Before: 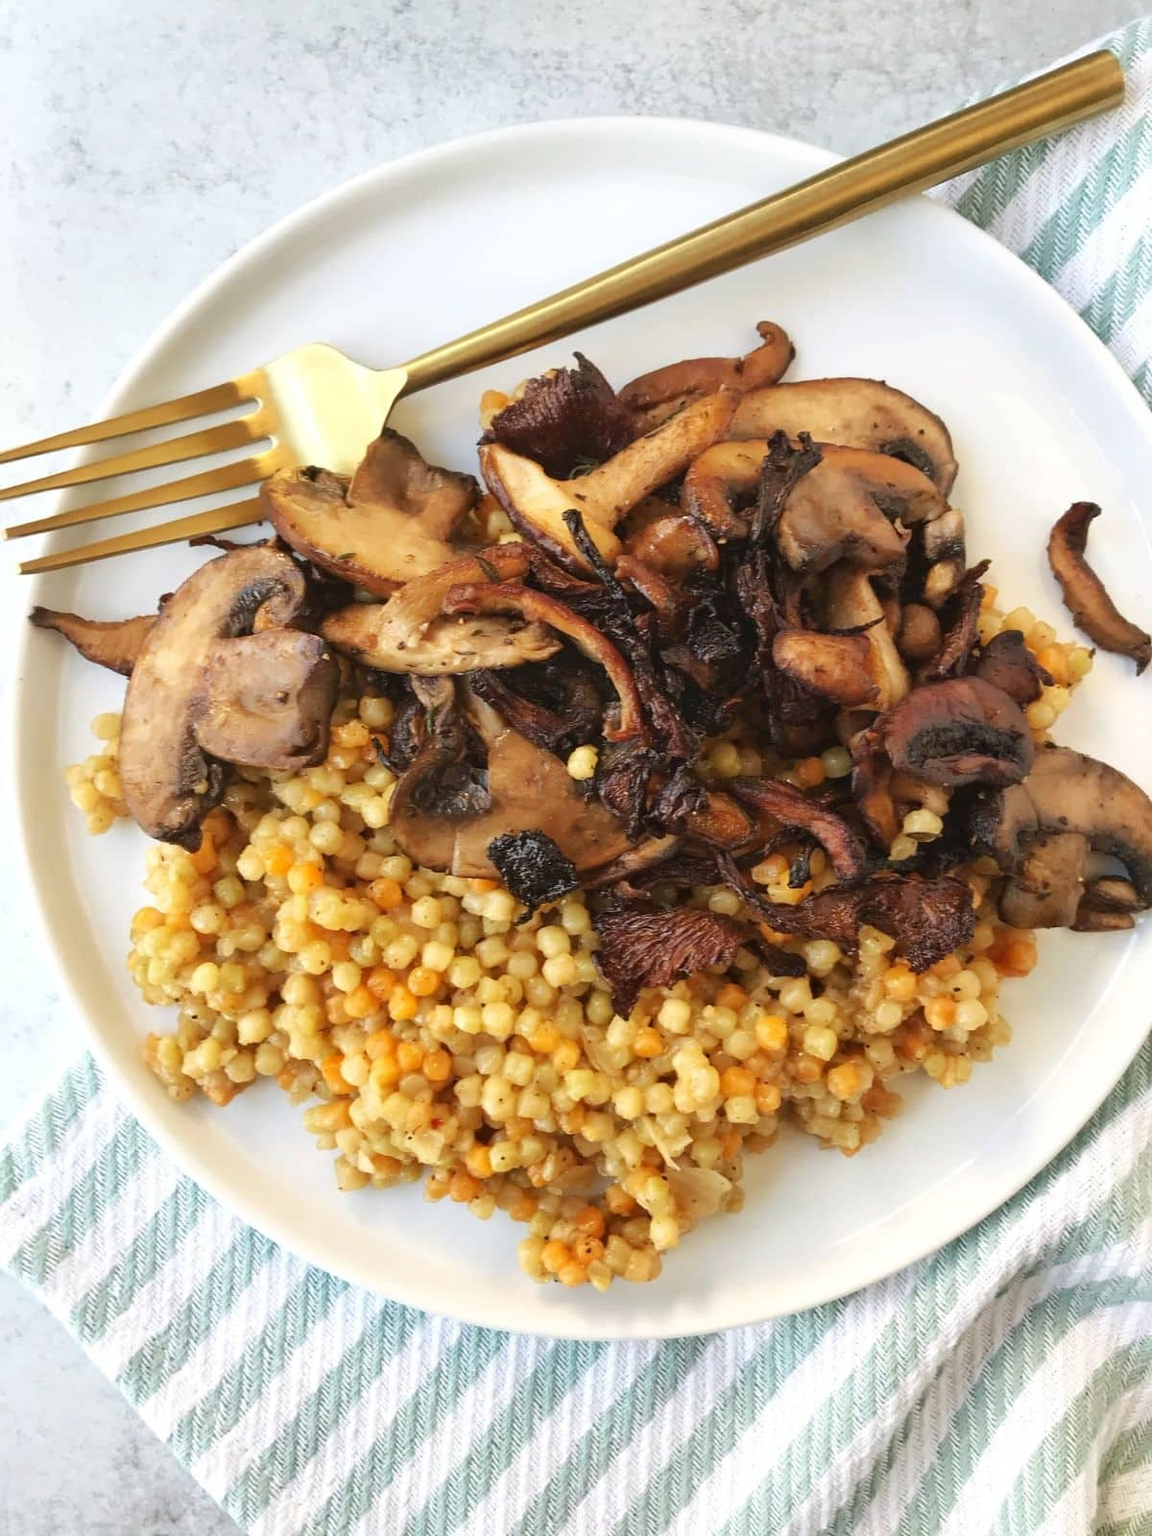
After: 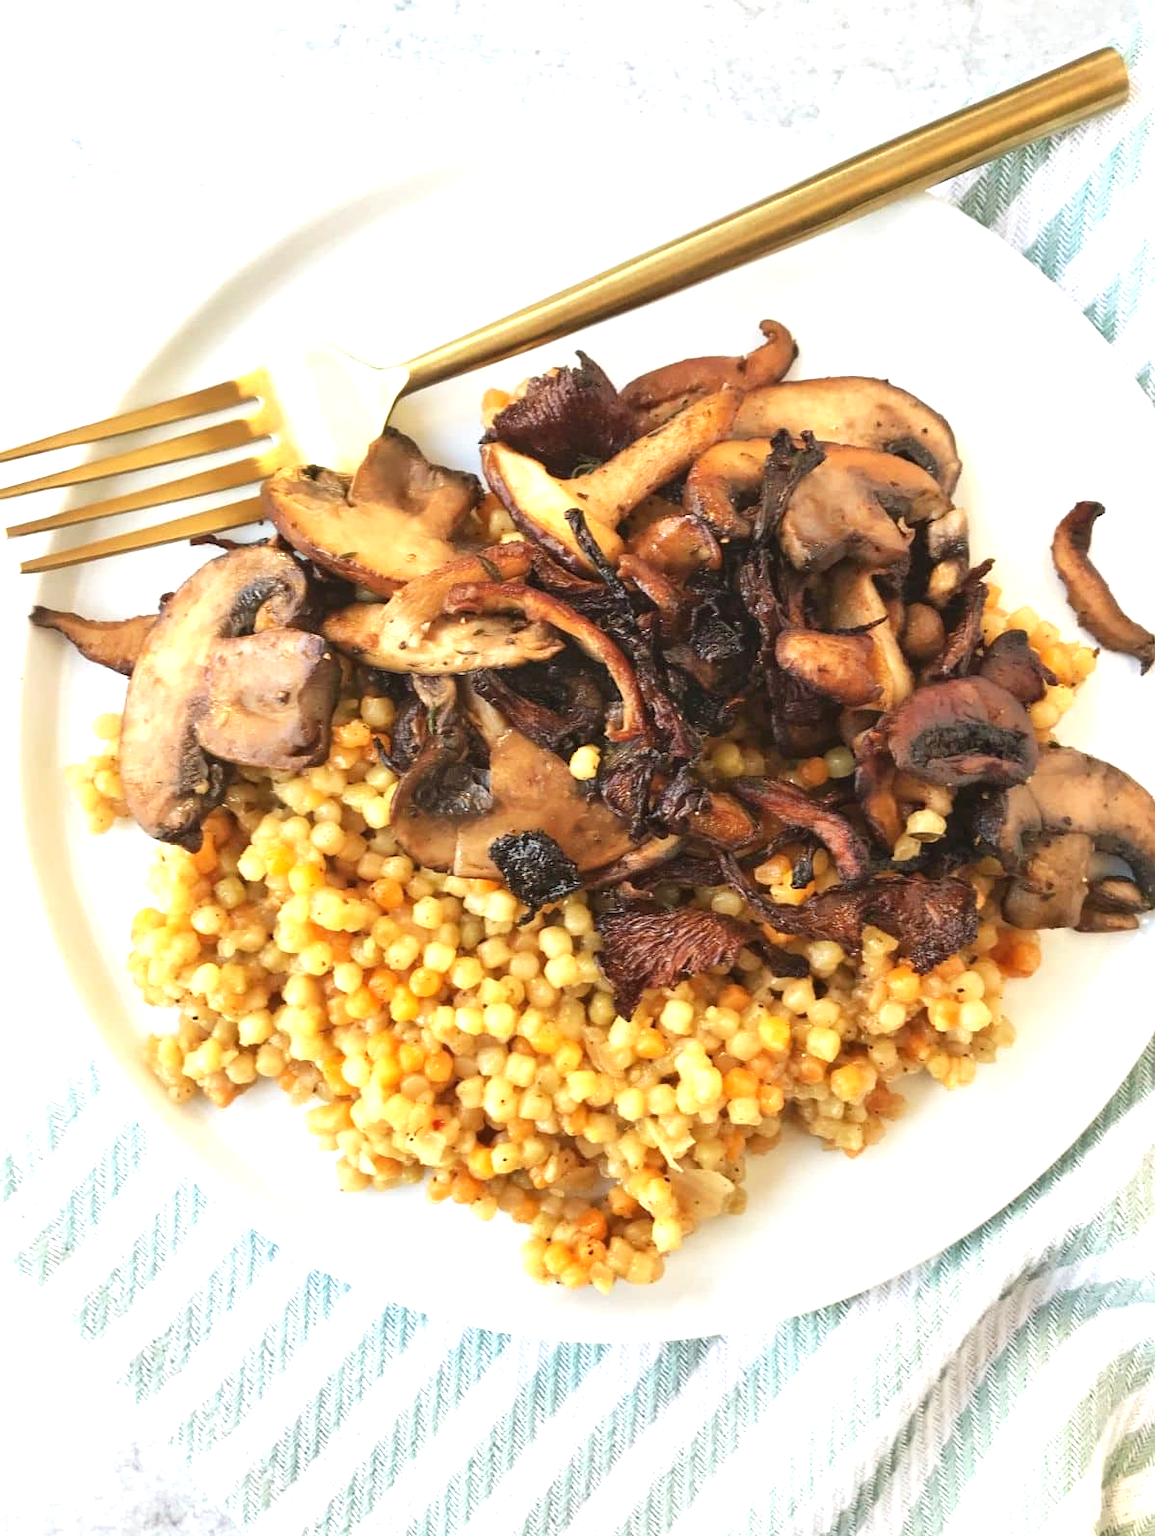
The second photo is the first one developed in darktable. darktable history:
exposure: black level correction 0, exposure 0.703 EV, compensate highlight preservation false
crop: top 0.201%, bottom 0.135%
